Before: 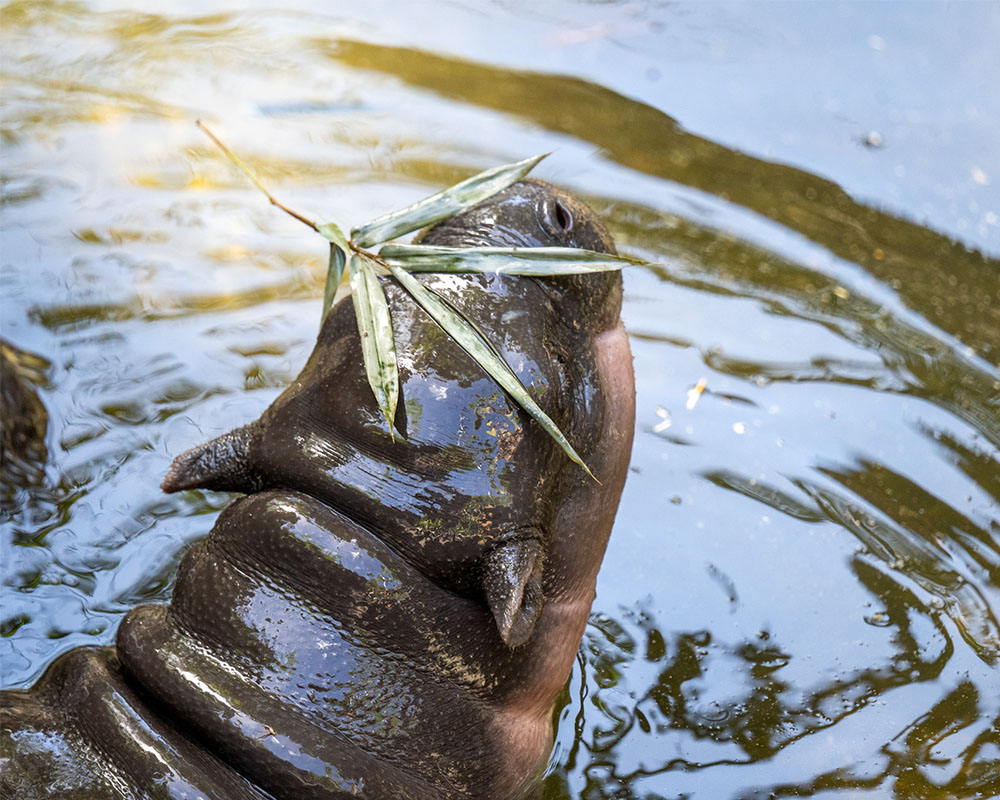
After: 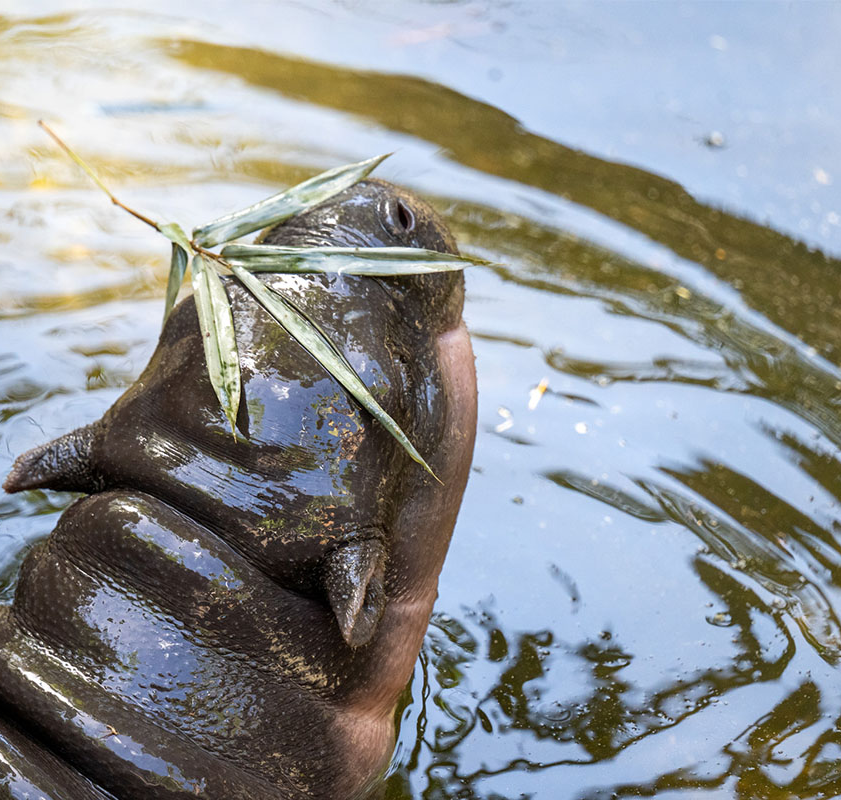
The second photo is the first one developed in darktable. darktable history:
crop: left 15.813%
